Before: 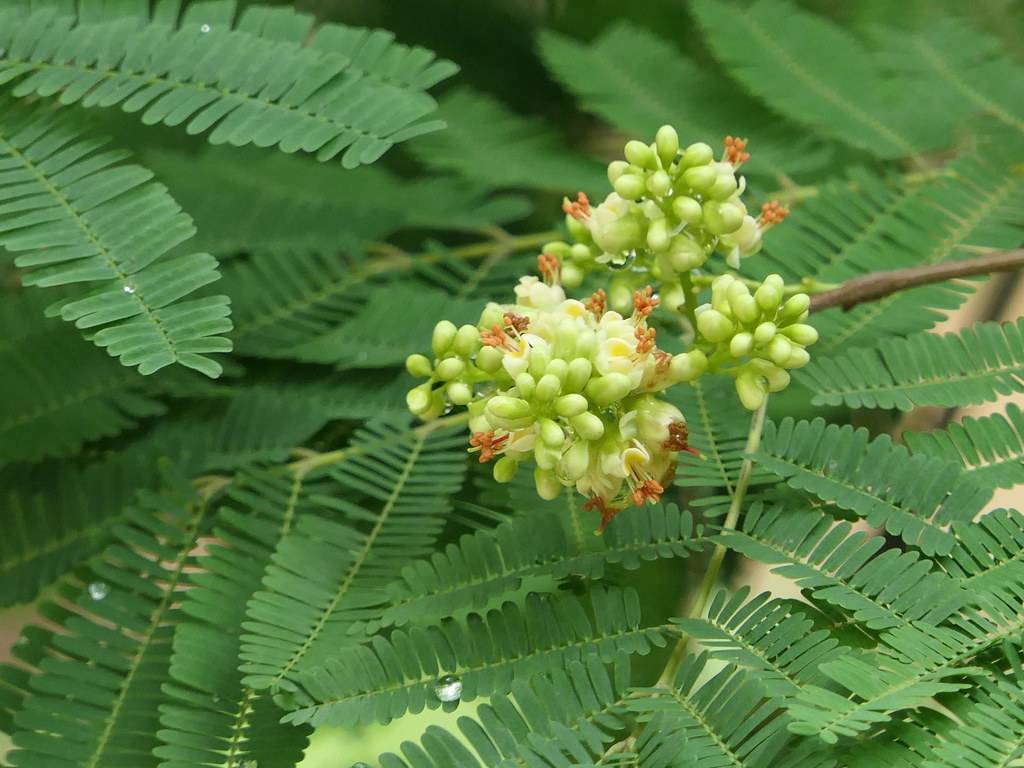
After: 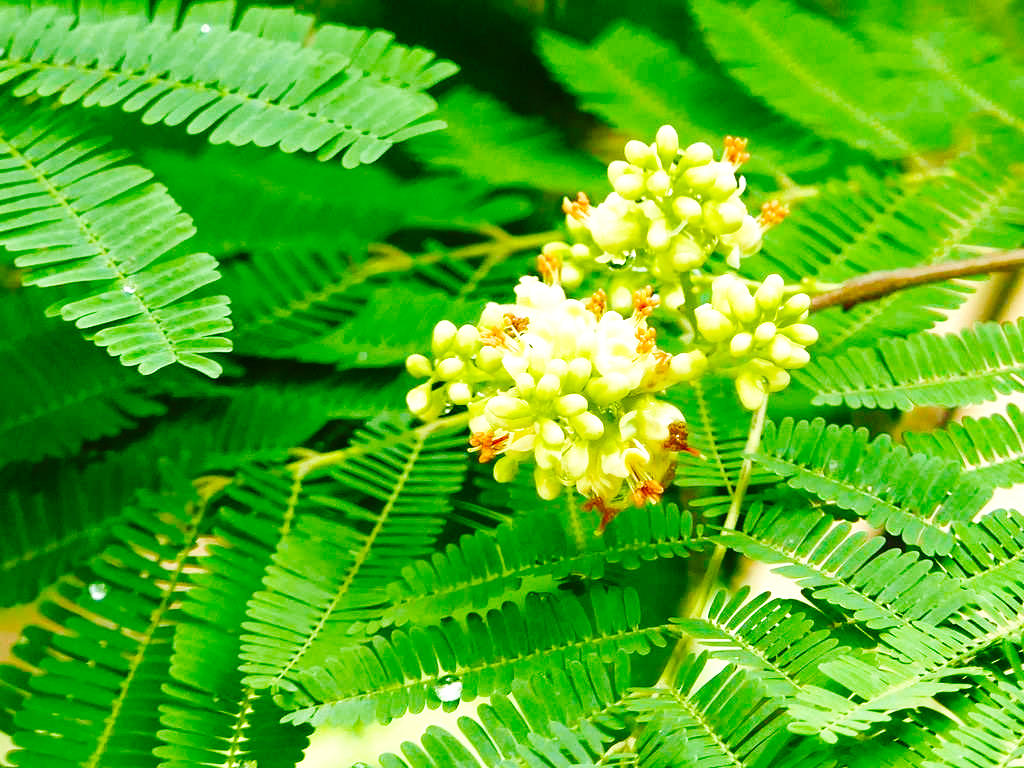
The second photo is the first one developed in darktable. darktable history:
color balance rgb: linear chroma grading › global chroma 15.118%, perceptual saturation grading › global saturation 24.749%, perceptual saturation grading › highlights -50.97%, perceptual saturation grading › mid-tones 19.305%, perceptual saturation grading › shadows 60.773%, perceptual brilliance grading › global brilliance 24.325%, global vibrance 9.22%
base curve: curves: ch0 [(0, 0) (0.036, 0.025) (0.121, 0.166) (0.206, 0.329) (0.605, 0.79) (1, 1)], exposure shift 0.01, preserve colors none
